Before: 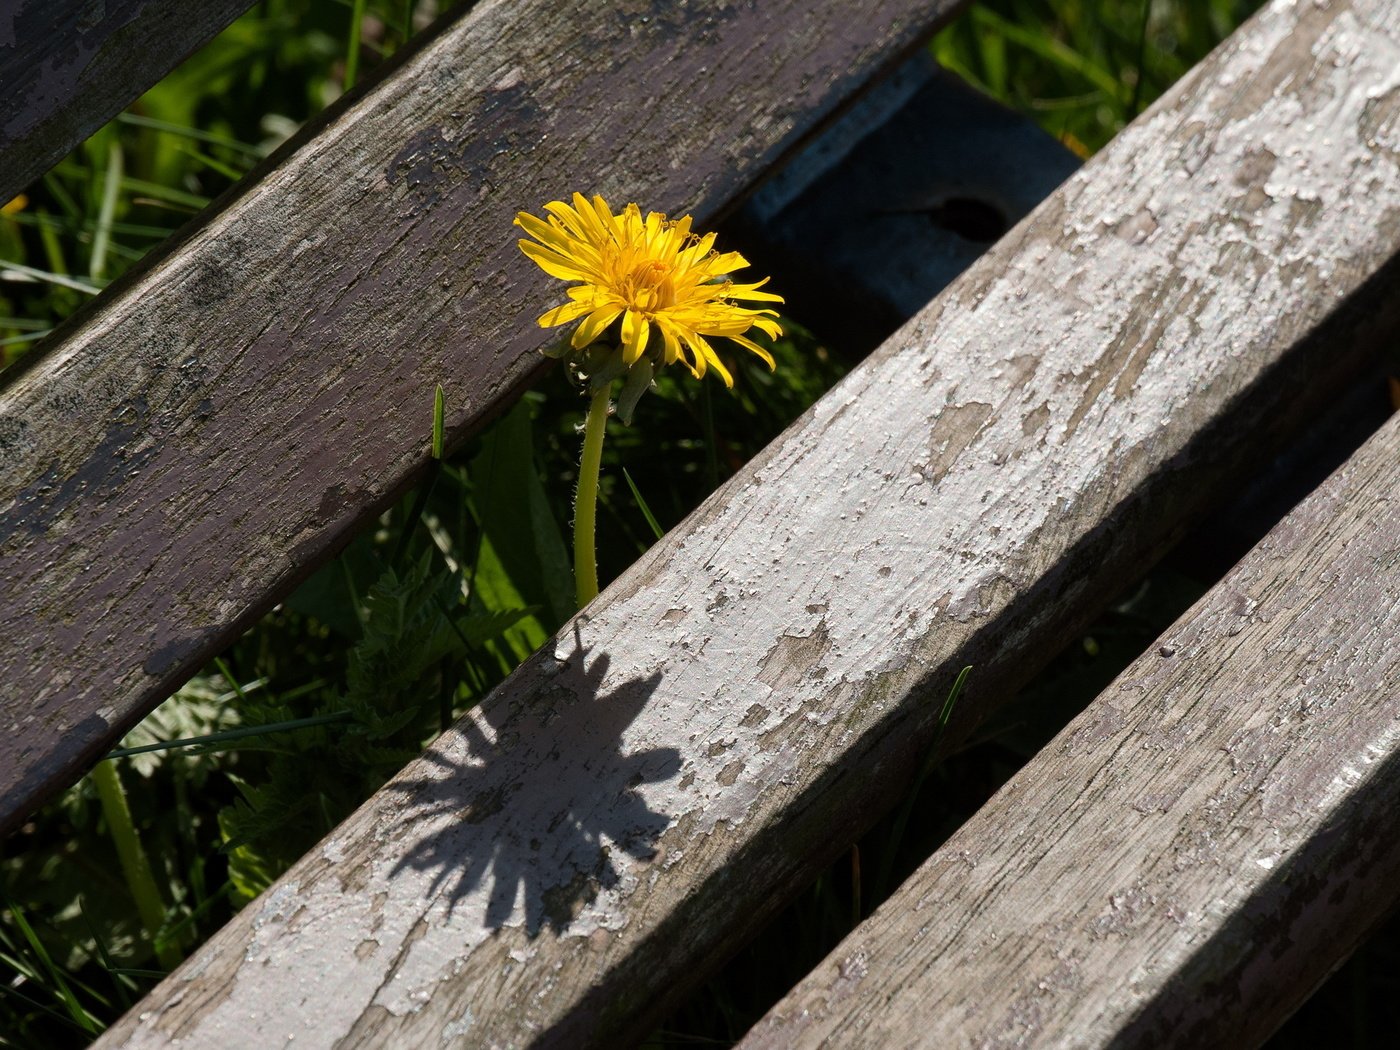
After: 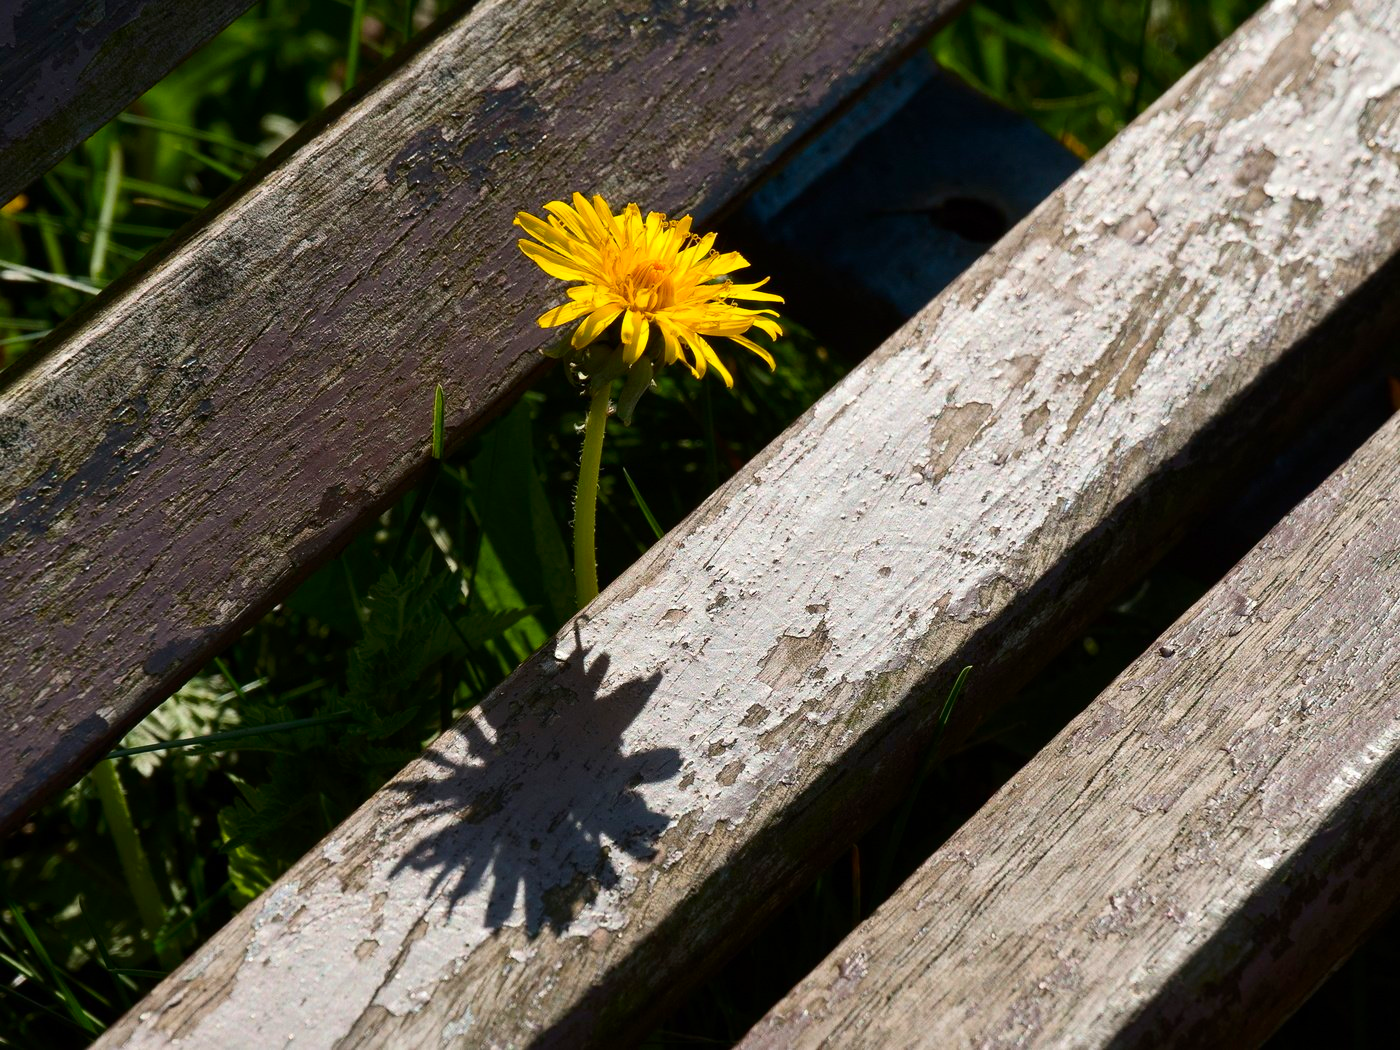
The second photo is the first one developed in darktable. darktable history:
contrast brightness saturation: contrast 0.16, saturation 0.32
